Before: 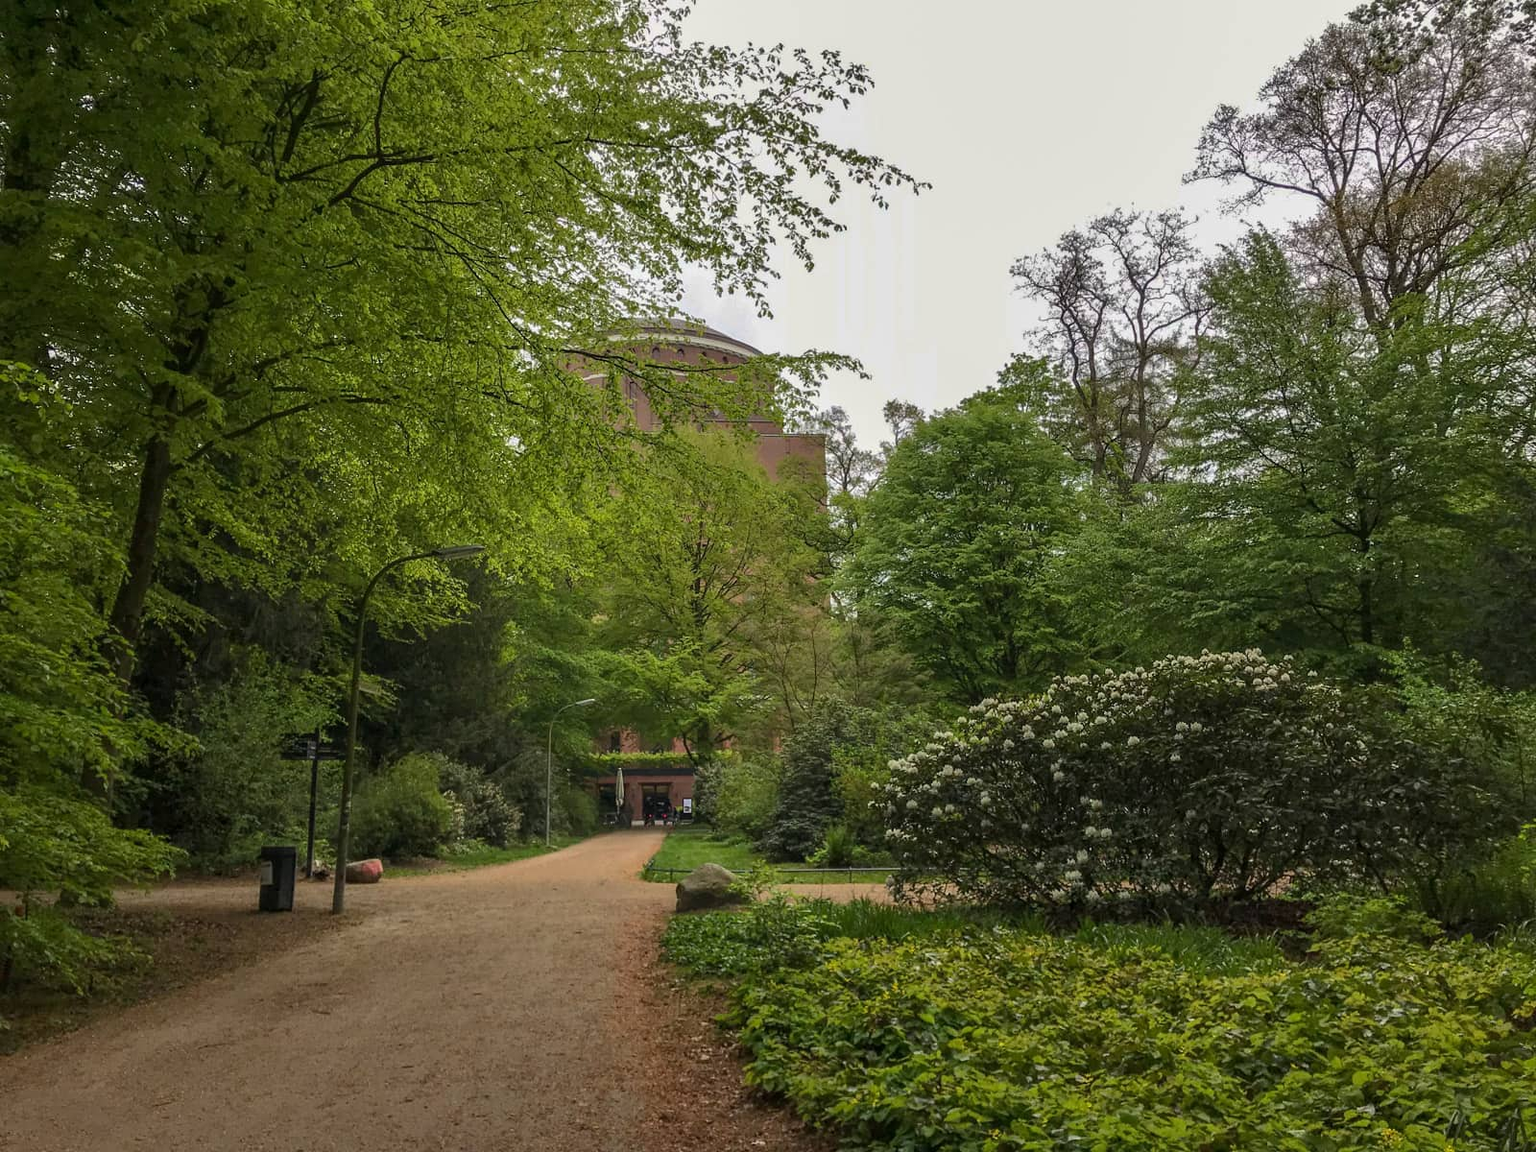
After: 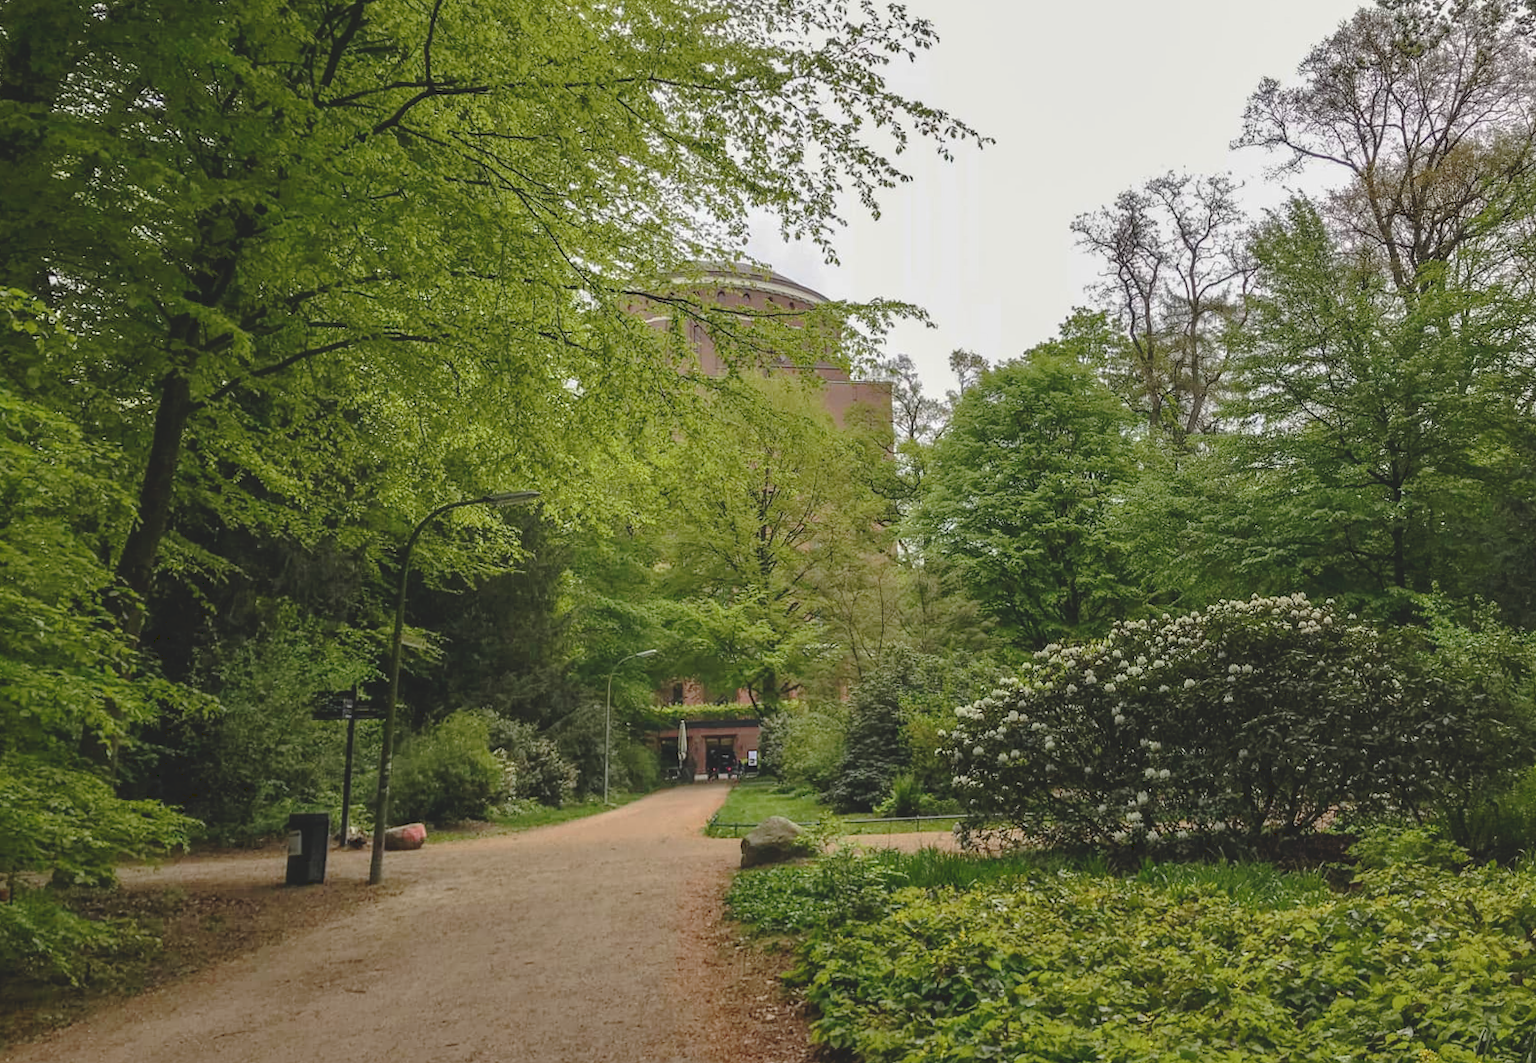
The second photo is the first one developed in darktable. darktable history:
rotate and perspective: rotation -0.013°, lens shift (vertical) -0.027, lens shift (horizontal) 0.178, crop left 0.016, crop right 0.989, crop top 0.082, crop bottom 0.918
tone curve: curves: ch0 [(0, 0) (0.003, 0.128) (0.011, 0.133) (0.025, 0.133) (0.044, 0.141) (0.069, 0.152) (0.1, 0.169) (0.136, 0.201) (0.177, 0.239) (0.224, 0.294) (0.277, 0.358) (0.335, 0.428) (0.399, 0.488) (0.468, 0.55) (0.543, 0.611) (0.623, 0.678) (0.709, 0.755) (0.801, 0.843) (0.898, 0.91) (1, 1)], preserve colors none
